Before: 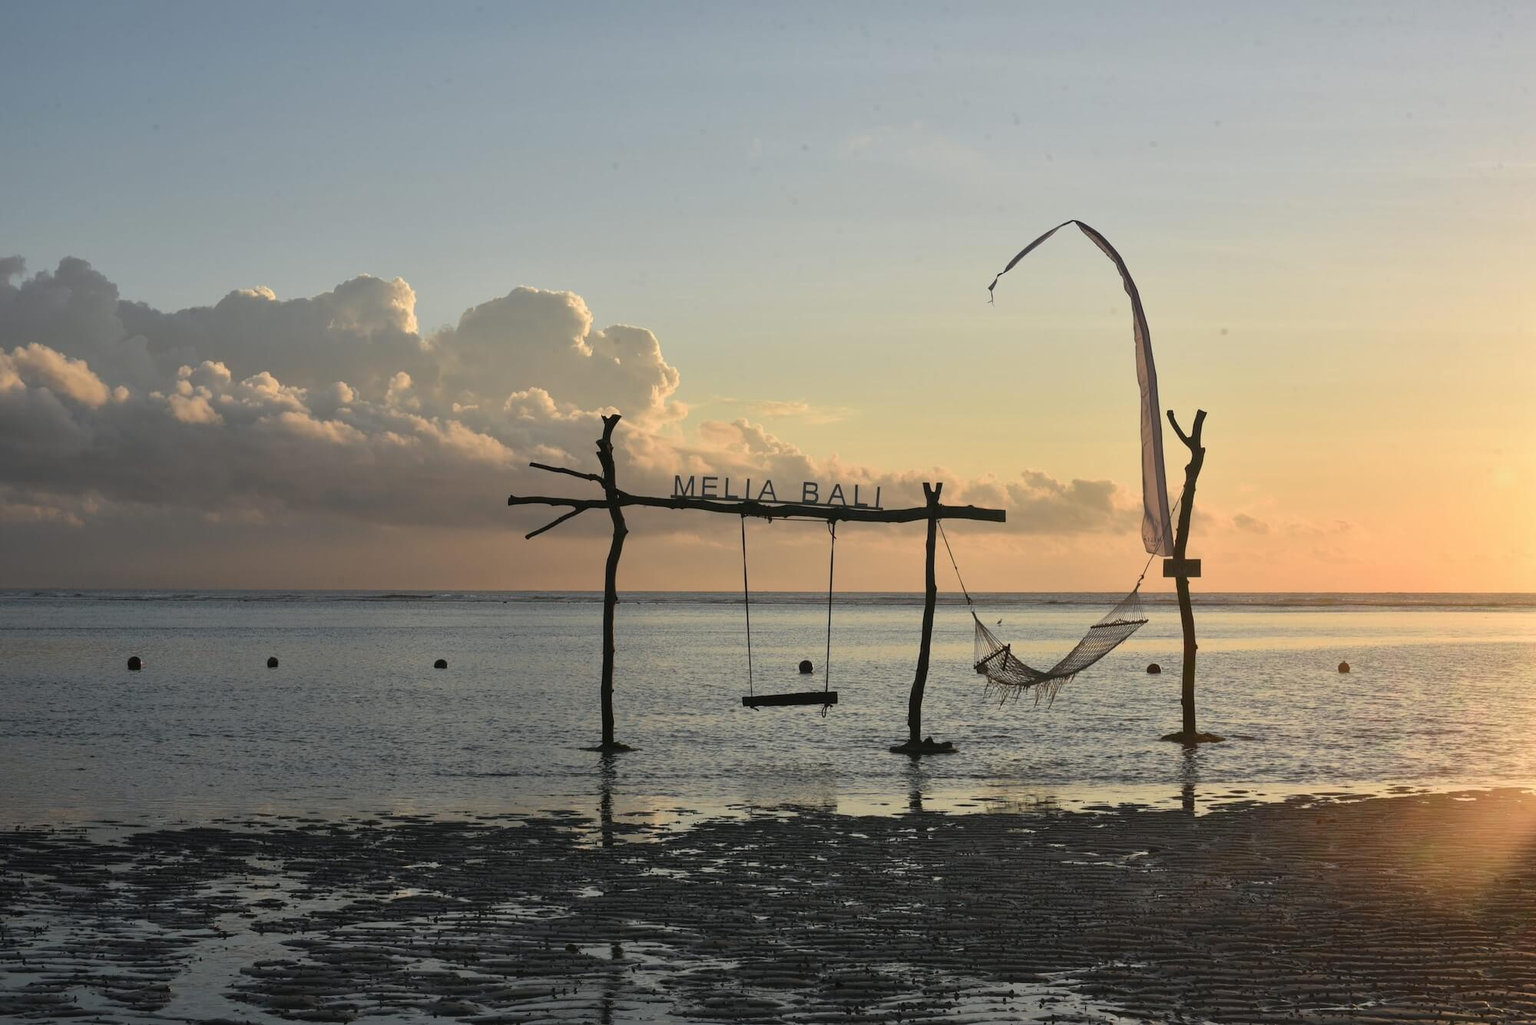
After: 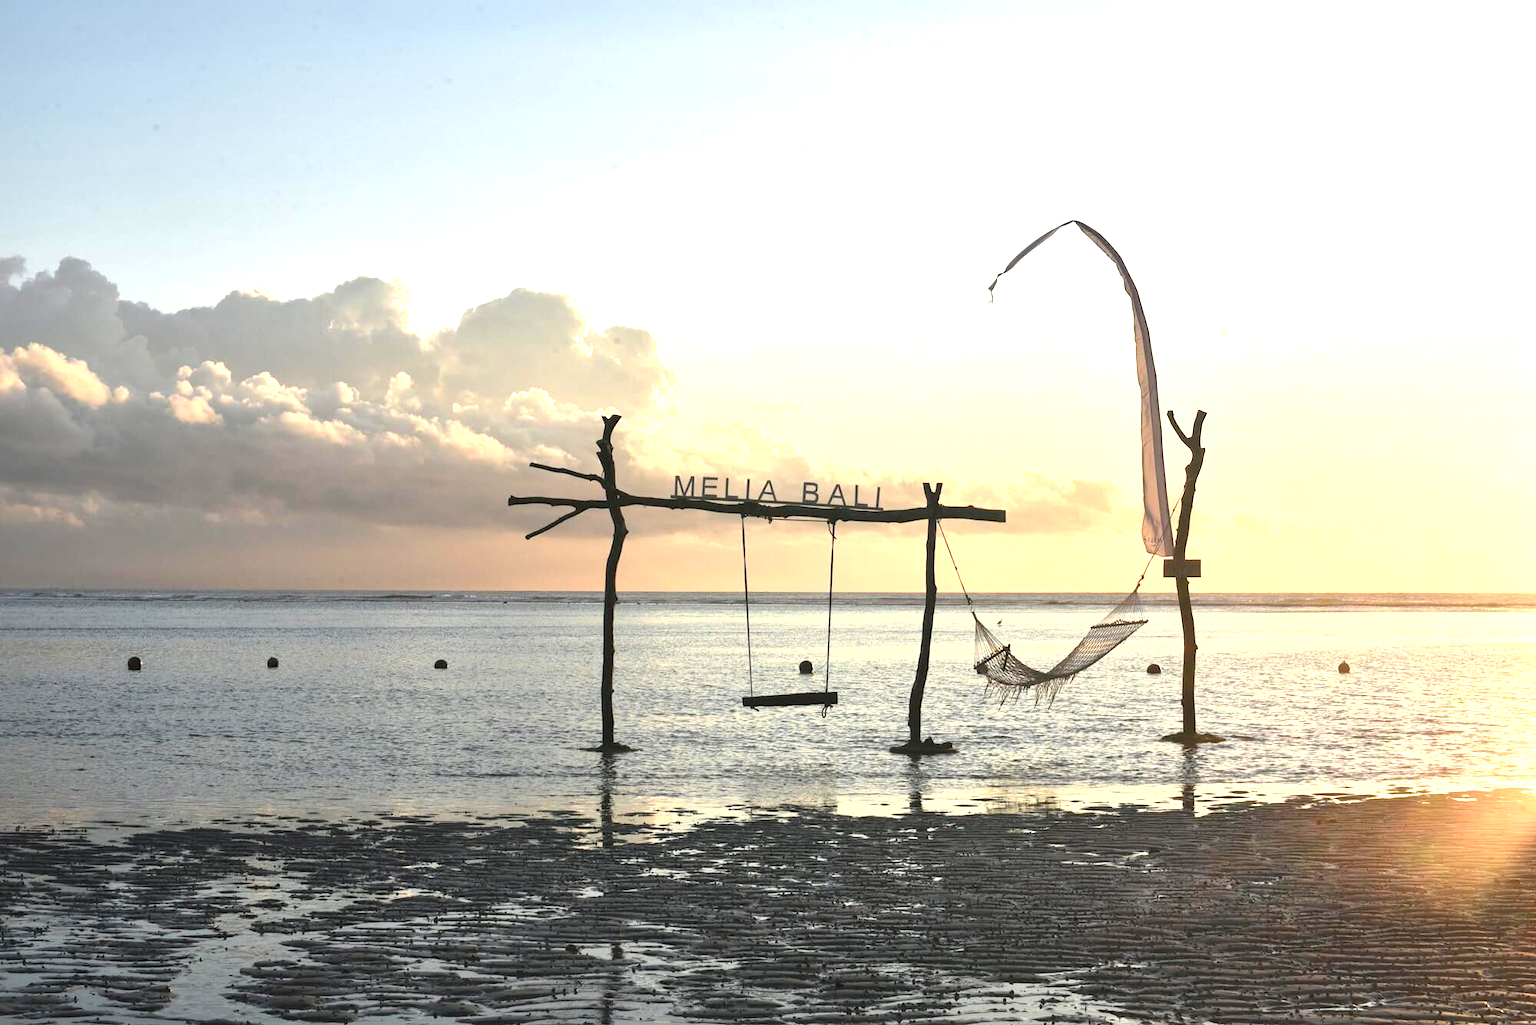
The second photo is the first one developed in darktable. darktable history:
exposure: black level correction 0, exposure 1.45 EV, compensate exposure bias true, compensate highlight preservation false
color balance: on, module defaults
local contrast: mode bilateral grid, contrast 20, coarseness 50, detail 120%, midtone range 0.2
